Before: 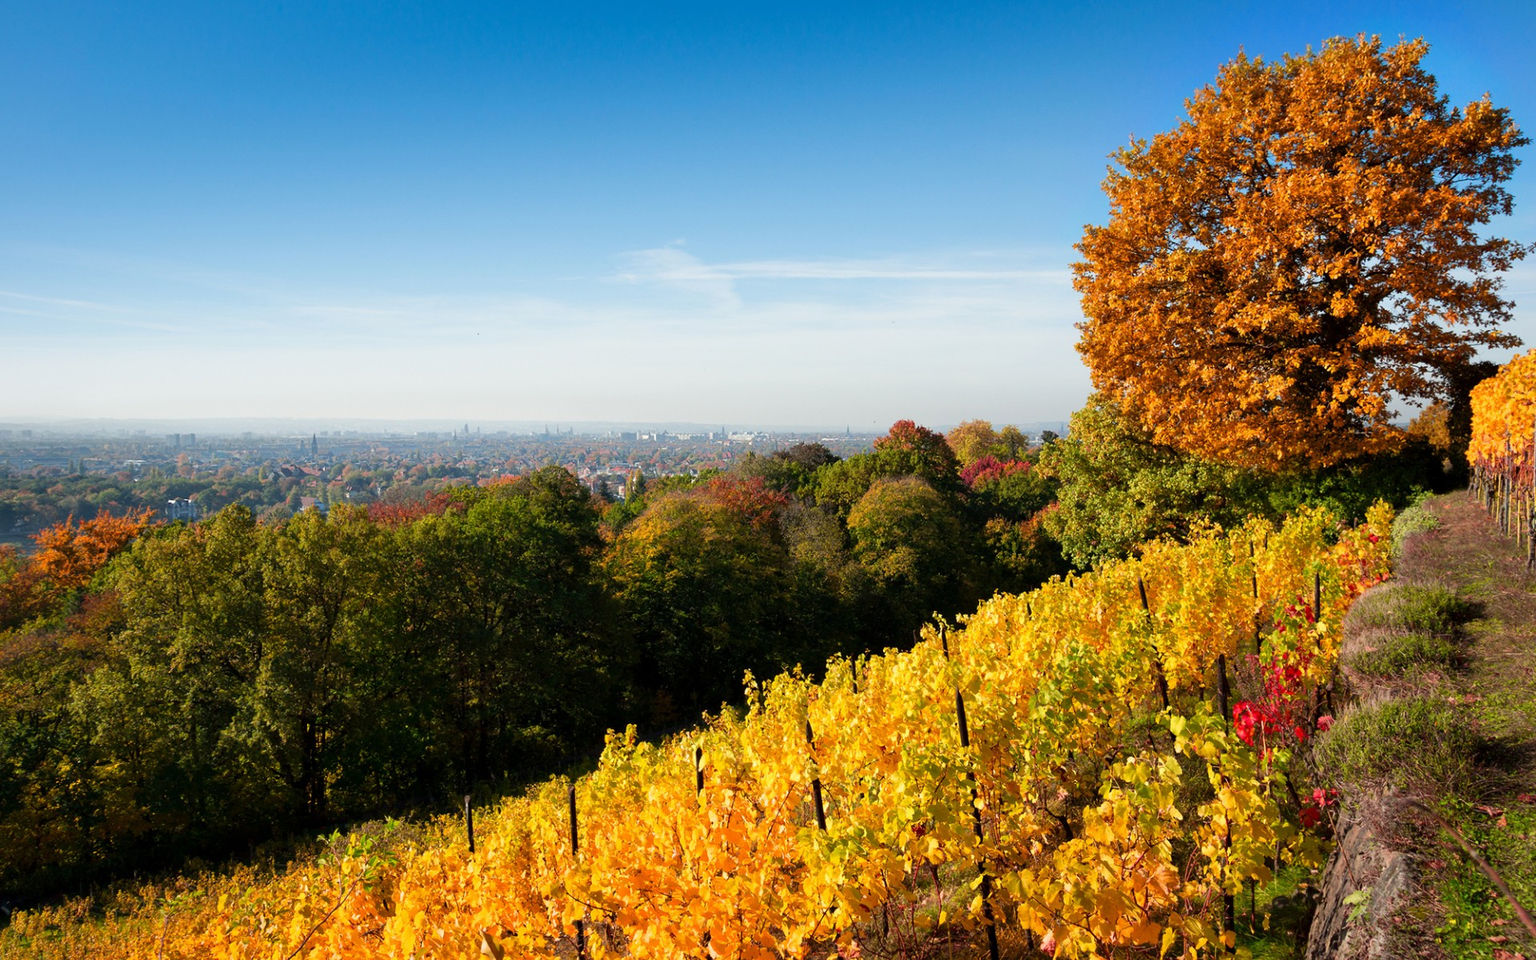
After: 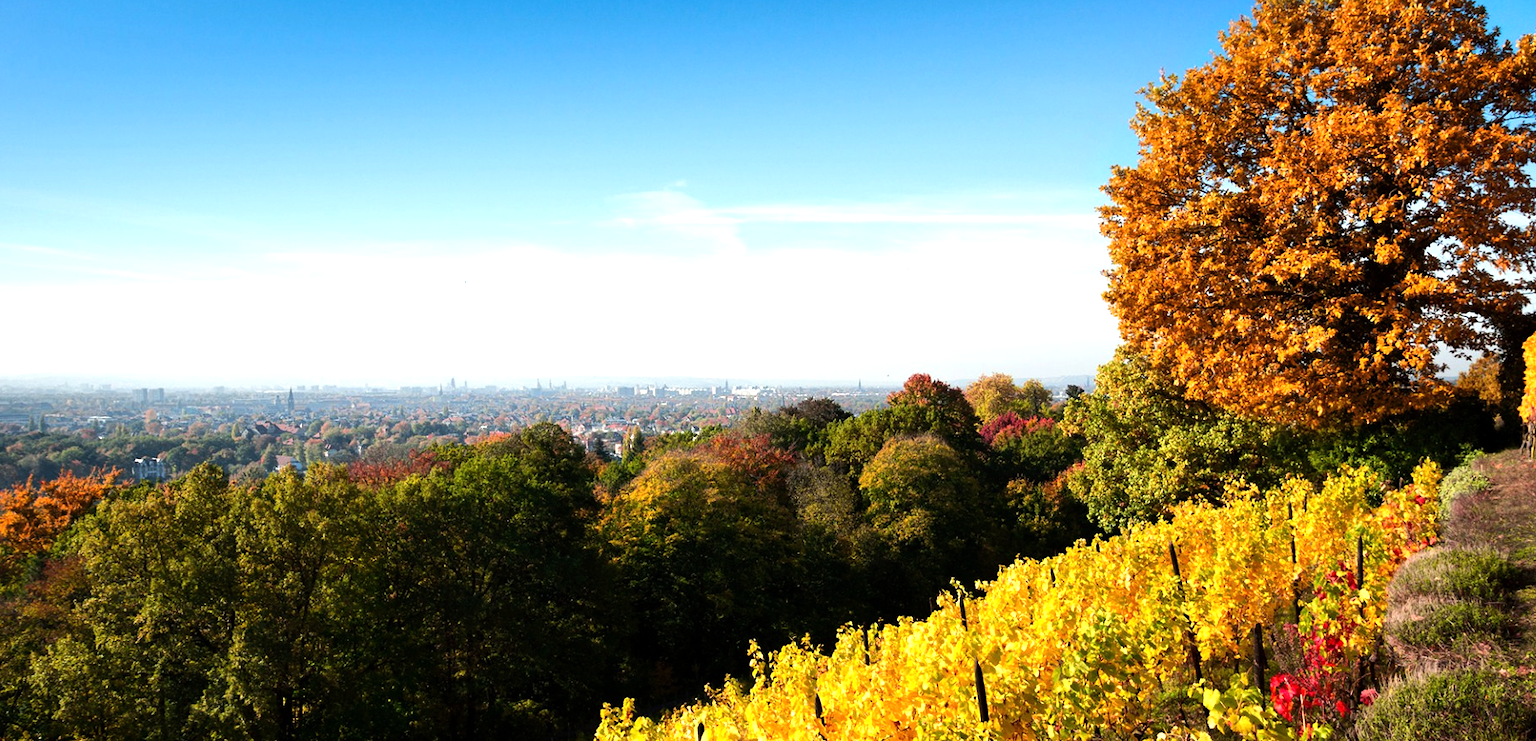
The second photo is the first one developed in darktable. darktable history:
contrast equalizer: y [[0.5 ×6], [0.5 ×6], [0.5, 0.5, 0.501, 0.545, 0.707, 0.863], [0 ×6], [0 ×6]]
tone equalizer: -8 EV -0.75 EV, -7 EV -0.7 EV, -6 EV -0.6 EV, -5 EV -0.4 EV, -3 EV 0.4 EV, -2 EV 0.6 EV, -1 EV 0.7 EV, +0 EV 0.75 EV, edges refinement/feathering 500, mask exposure compensation -1.57 EV, preserve details no
crop: left 2.737%, top 7.287%, right 3.421%, bottom 20.179%
